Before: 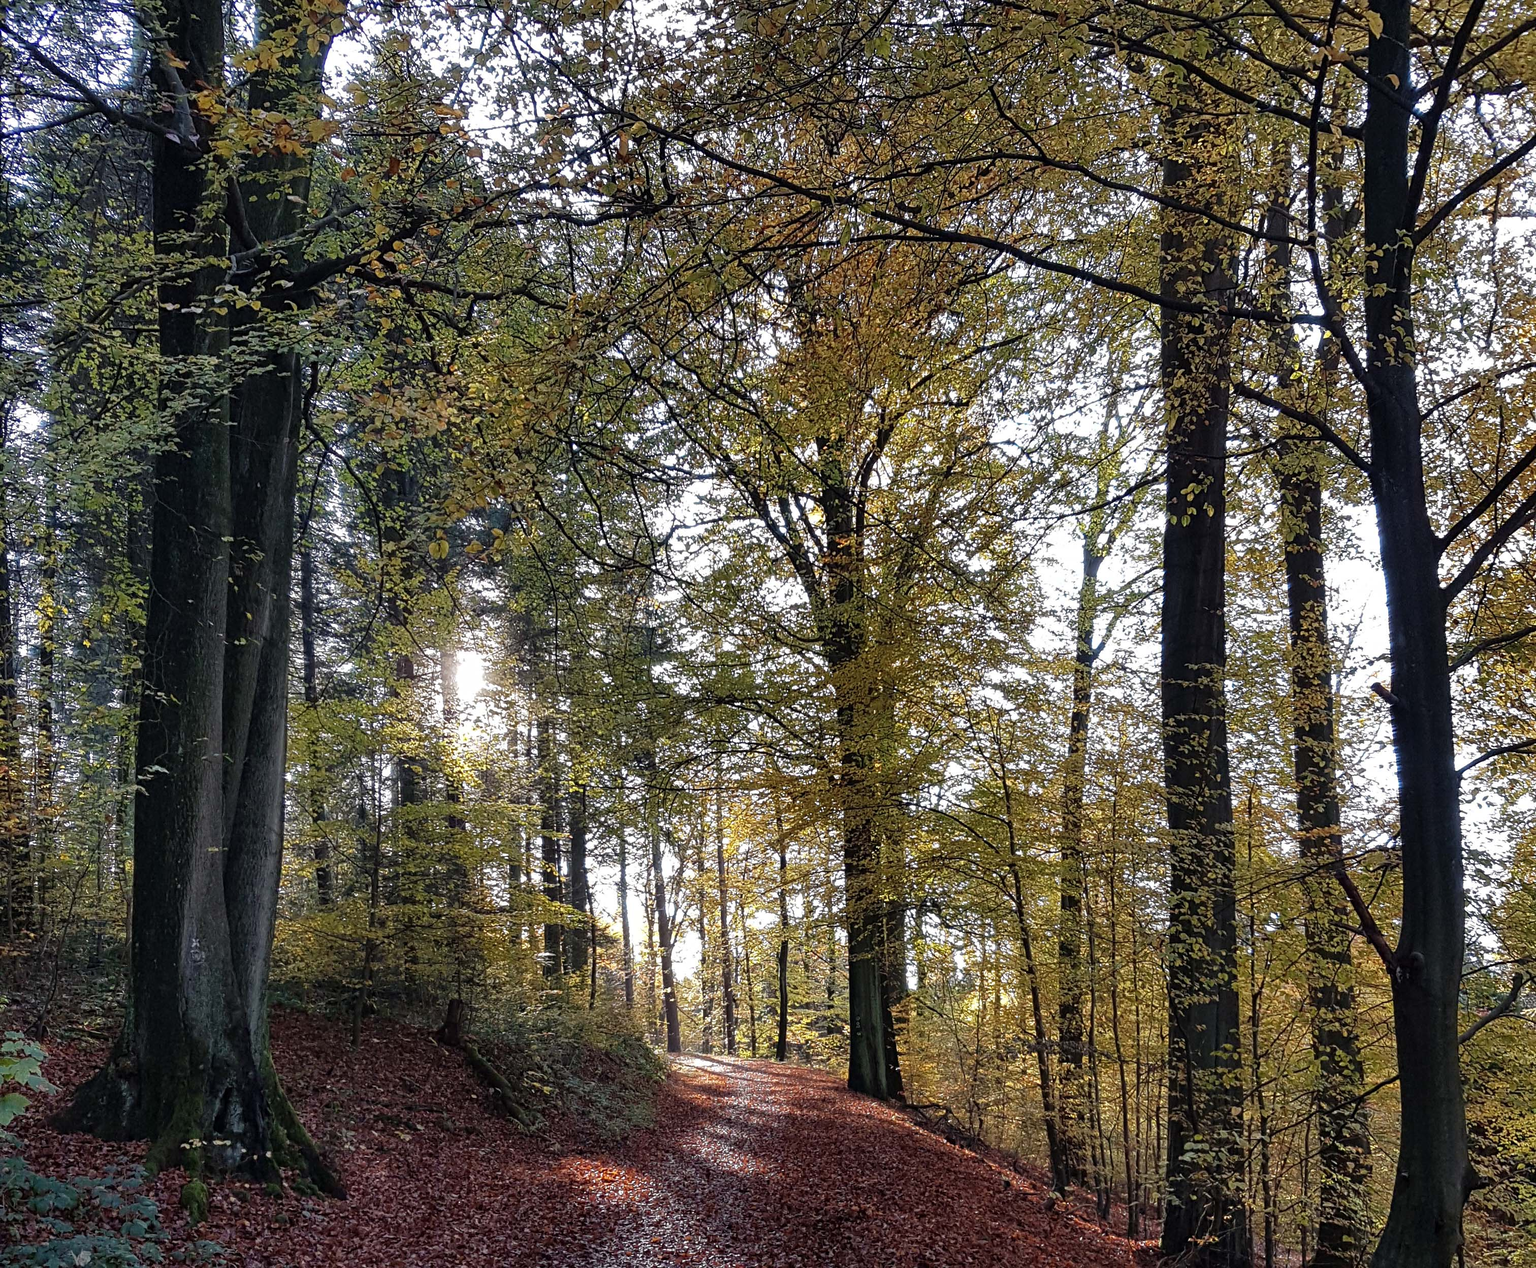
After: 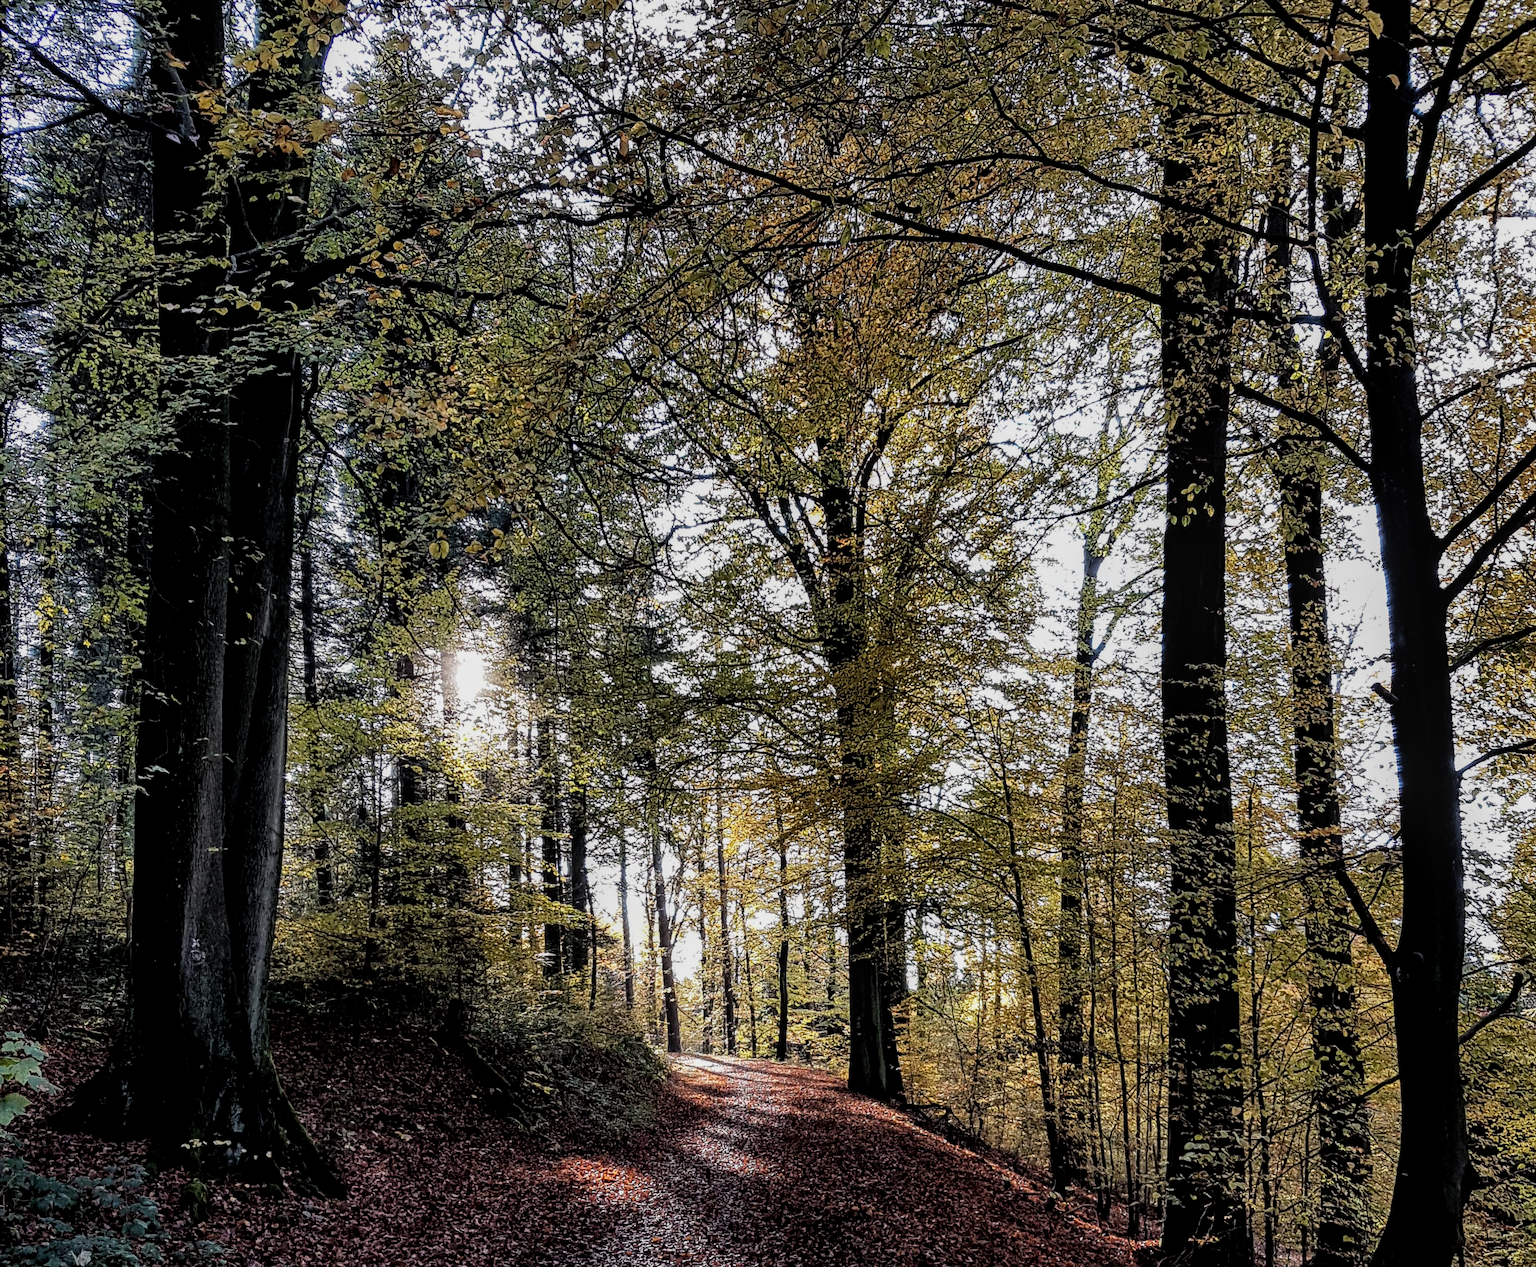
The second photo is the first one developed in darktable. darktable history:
local contrast: detail 130%
filmic rgb: black relative exposure -5 EV, hardness 2.88, contrast 1.3
